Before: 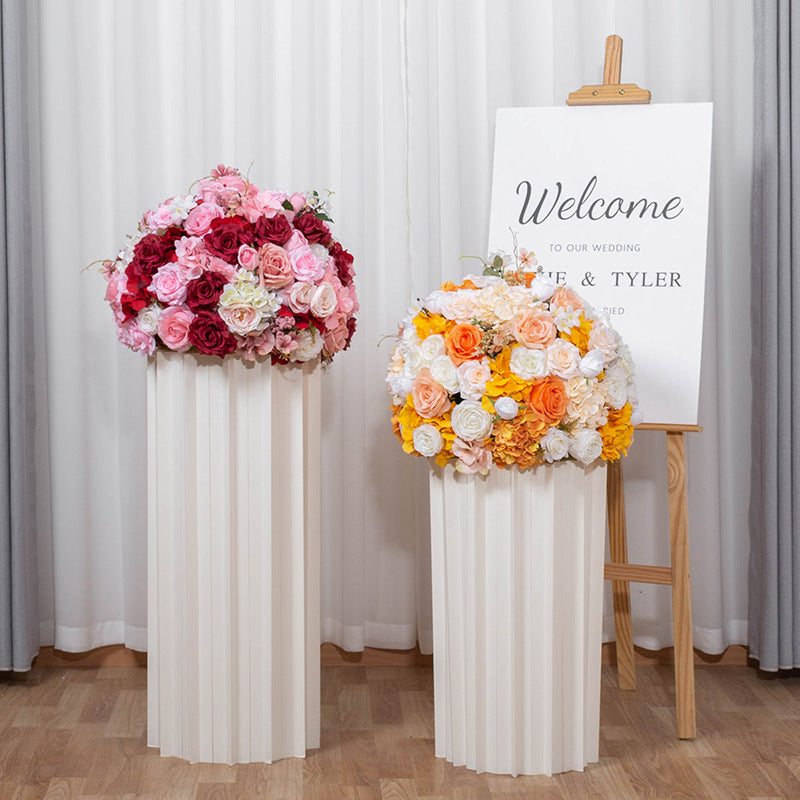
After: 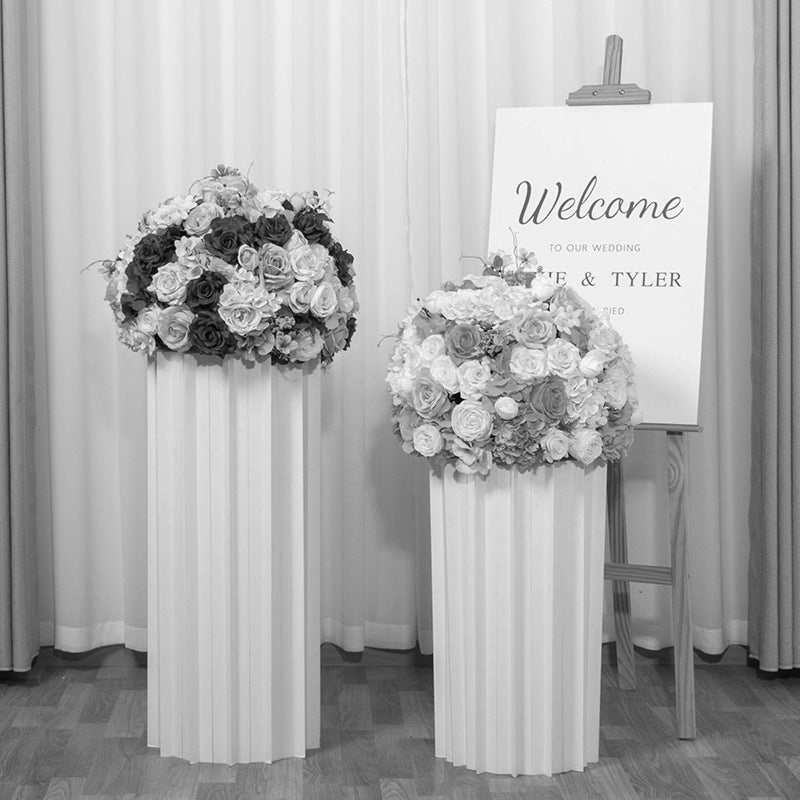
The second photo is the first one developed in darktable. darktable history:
color calibration: output gray [0.21, 0.42, 0.37, 0], gray › normalize channels true, illuminant custom, x 0.368, y 0.373, temperature 4350.29 K, gamut compression 0.008
